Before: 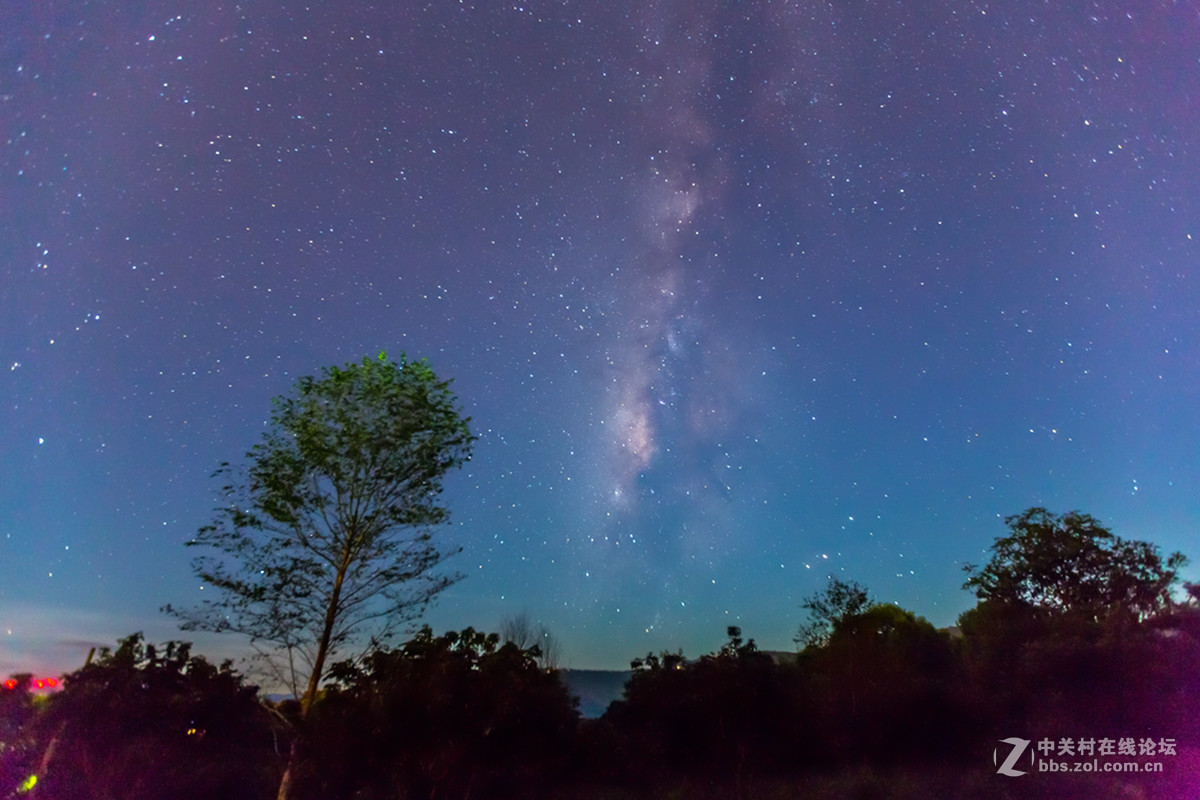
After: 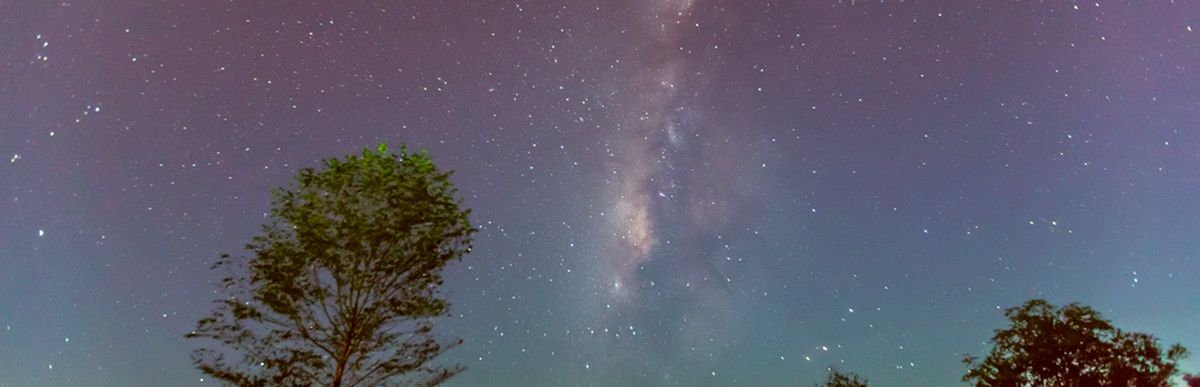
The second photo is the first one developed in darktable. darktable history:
color correction: highlights a* -5.3, highlights b* 9.8, shadows a* 9.8, shadows b* 24.26
crop and rotate: top 26.056%, bottom 25.543%
